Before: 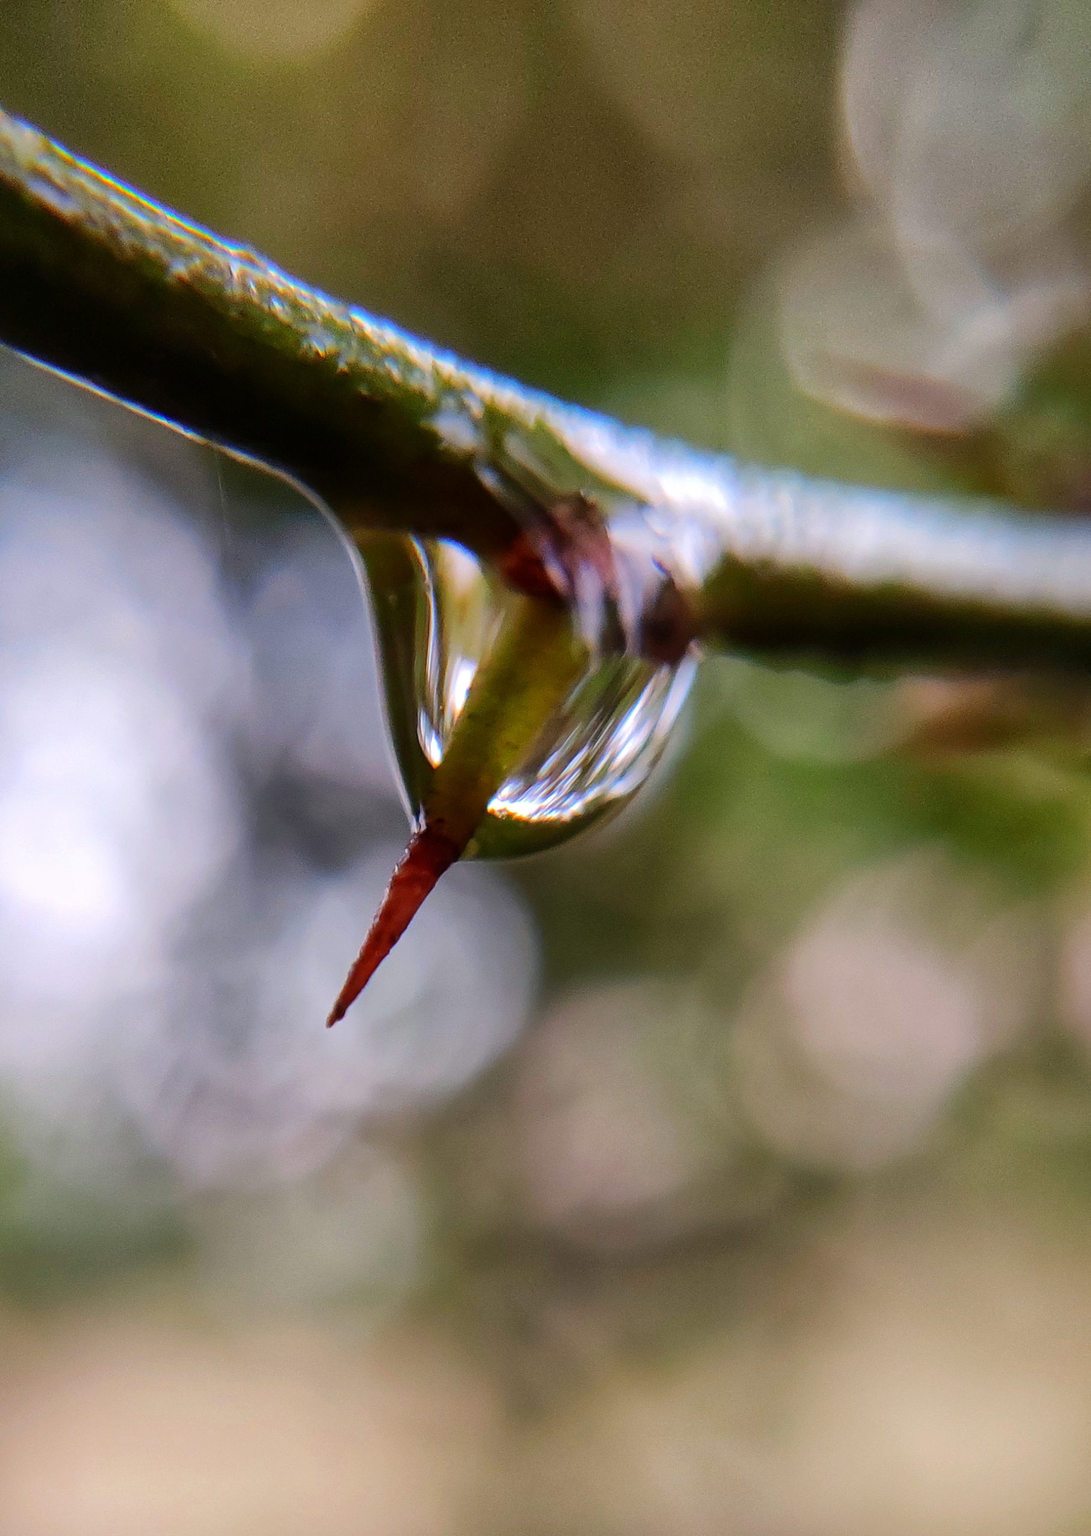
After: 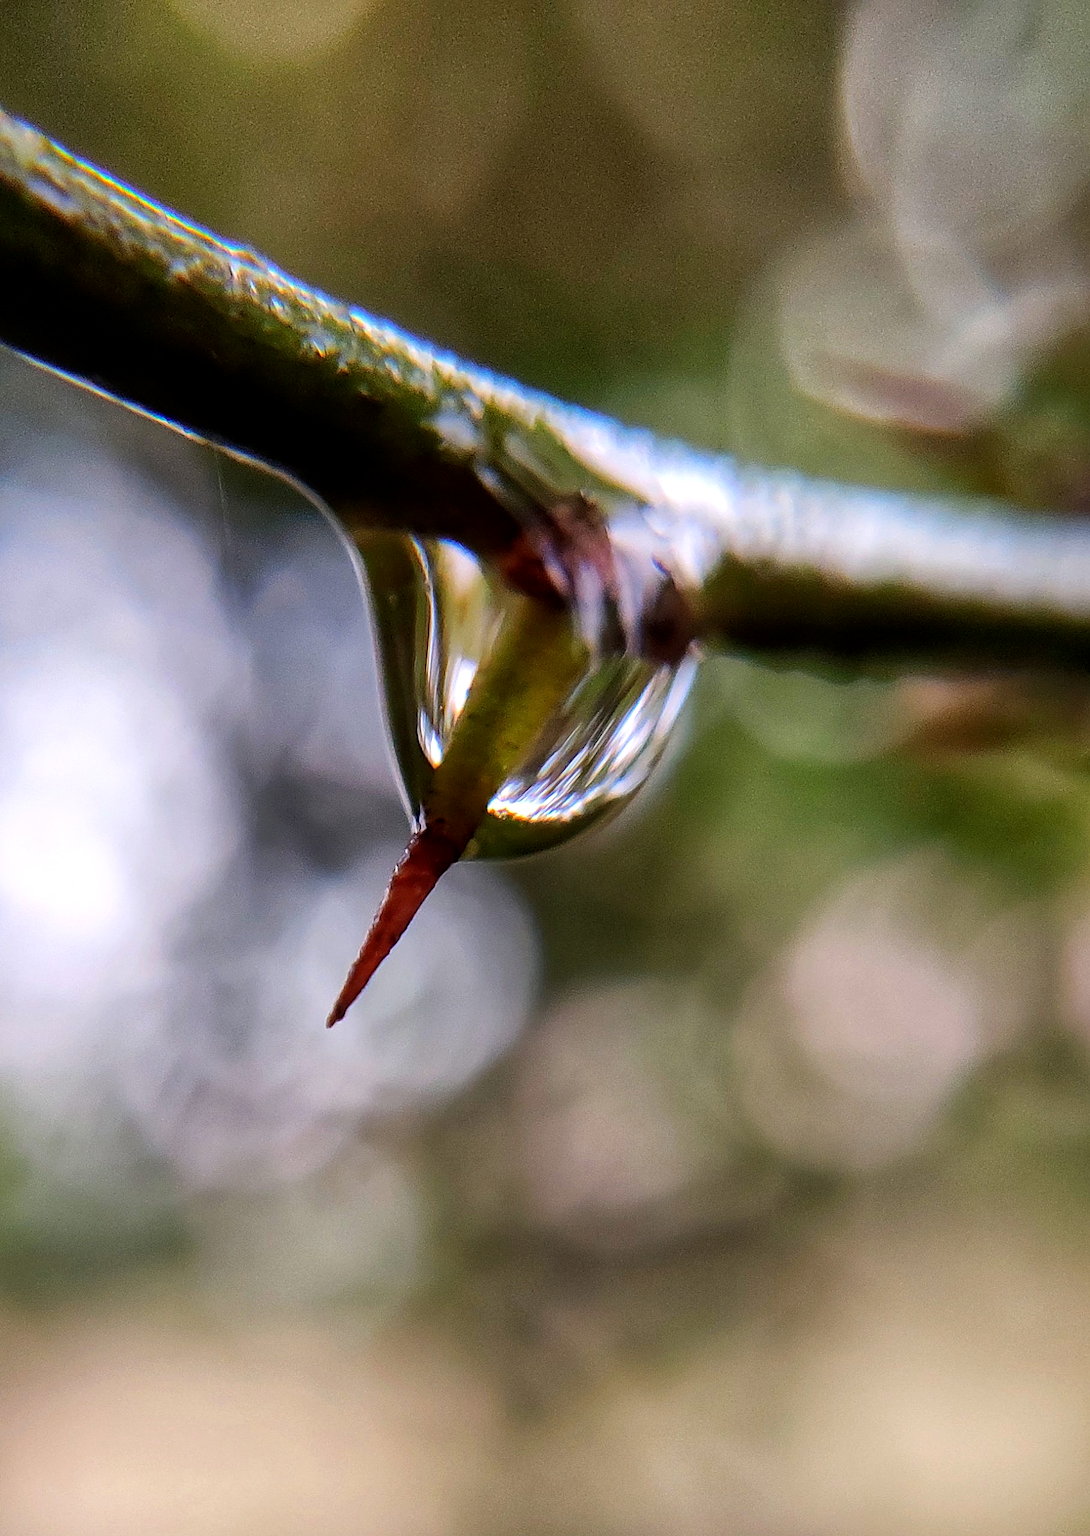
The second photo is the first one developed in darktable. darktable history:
local contrast: highlights 100%, shadows 100%, detail 120%, midtone range 0.2
sharpen: on, module defaults
rgb curve: curves: ch0 [(0, 0) (0.078, 0.051) (0.929, 0.956) (1, 1)], compensate middle gray true
